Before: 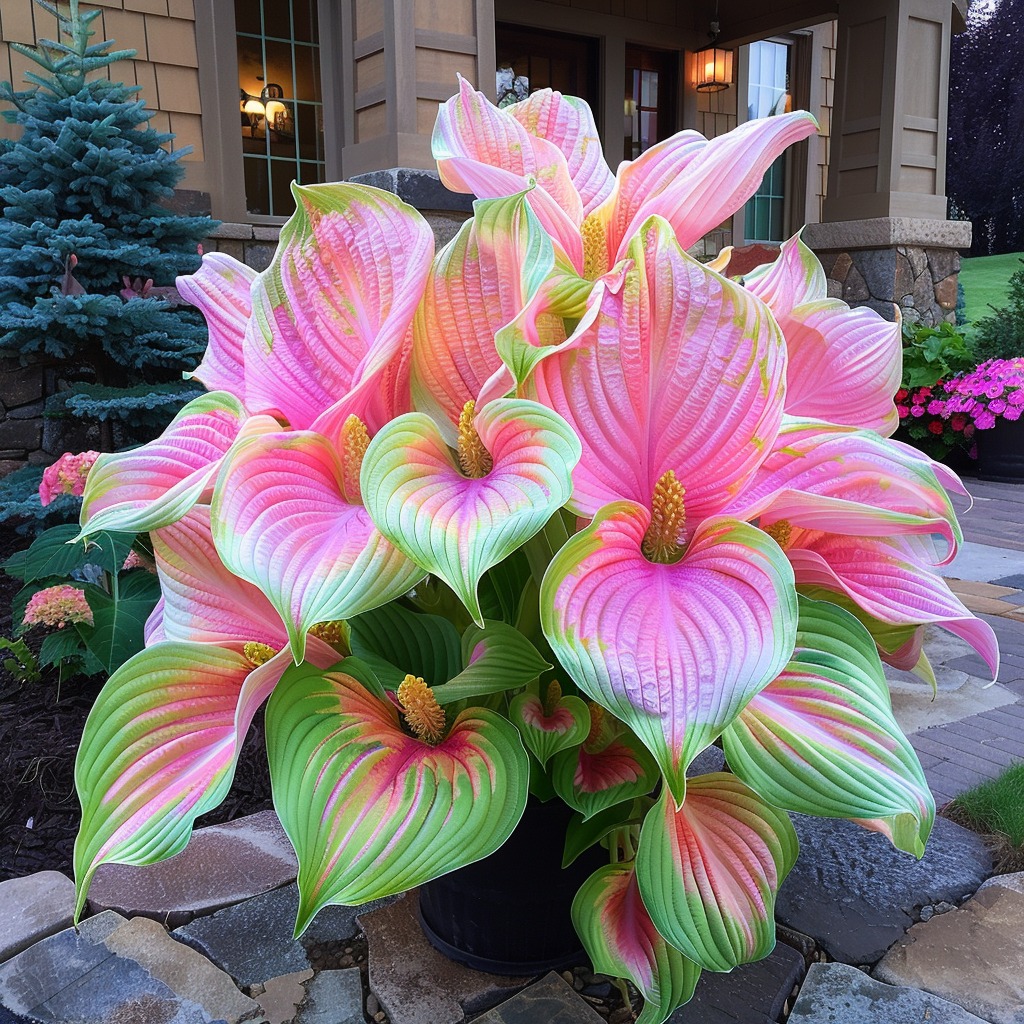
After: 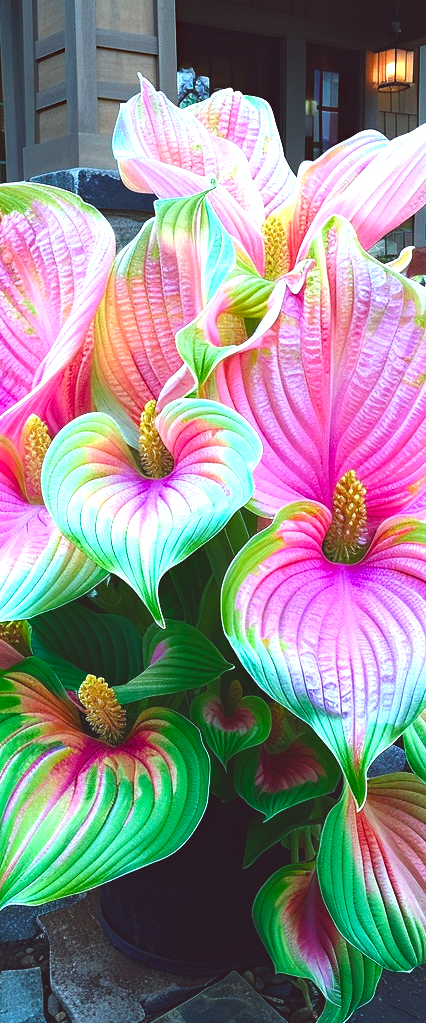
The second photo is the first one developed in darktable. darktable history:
exposure: black level correction -0.023, exposure -0.039 EV, compensate highlight preservation false
haze removal: compatibility mode true, adaptive false
color balance rgb: shadows lift › luminance -7.7%, shadows lift › chroma 2.13%, shadows lift › hue 200.79°, power › luminance -7.77%, power › chroma 2.27%, power › hue 220.69°, highlights gain › luminance 15.15%, highlights gain › chroma 4%, highlights gain › hue 209.35°, global offset › luminance -0.21%, global offset › chroma 0.27%, perceptual saturation grading › global saturation 24.42%, perceptual saturation grading › highlights -24.42%, perceptual saturation grading › mid-tones 24.42%, perceptual saturation grading › shadows 40%, perceptual brilliance grading › global brilliance -5%, perceptual brilliance grading › highlights 24.42%, perceptual brilliance grading › mid-tones 7%, perceptual brilliance grading › shadows -5%
crop: left 31.229%, right 27.105%
